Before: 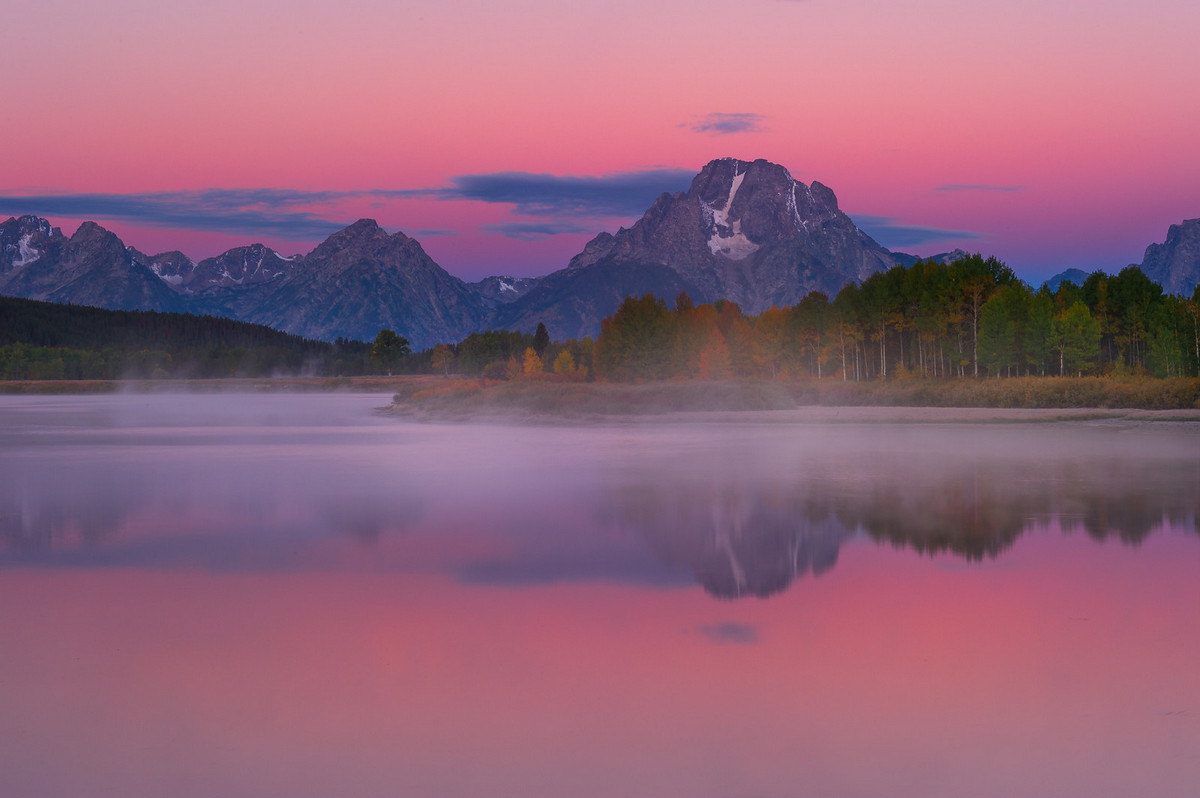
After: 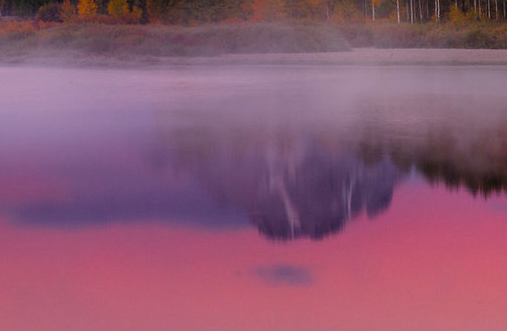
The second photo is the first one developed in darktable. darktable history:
crop: left 37.181%, top 44.913%, right 20.565%, bottom 13.542%
filmic rgb: black relative exposure -3.72 EV, white relative exposure 2.76 EV, threshold 3.06 EV, dynamic range scaling -5.94%, hardness 3.03, preserve chrominance no, color science v3 (2019), use custom middle-gray values true, enable highlight reconstruction true
